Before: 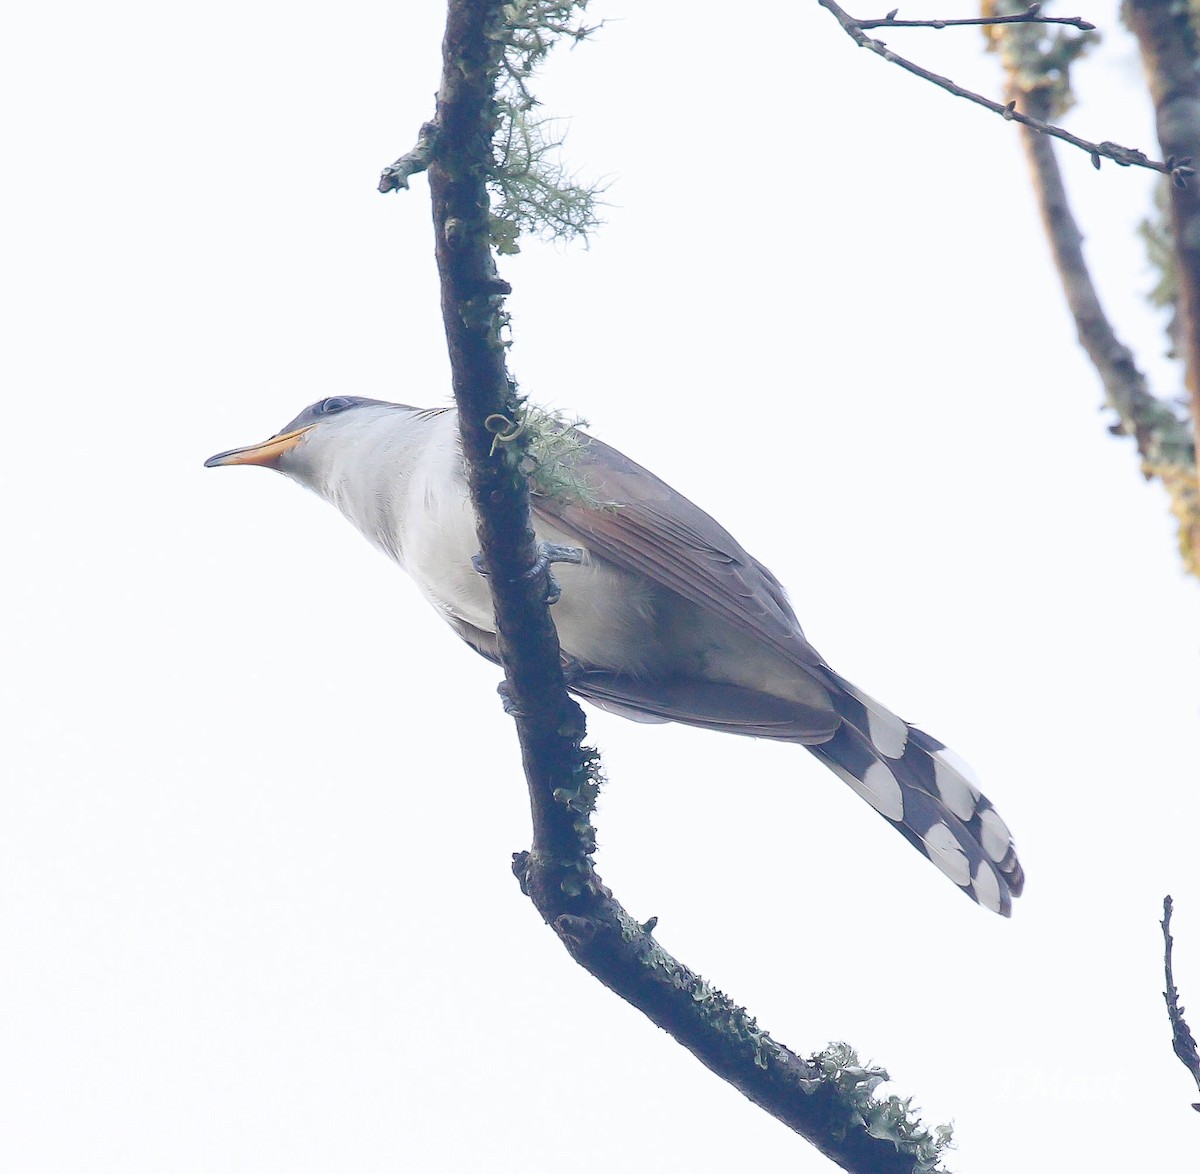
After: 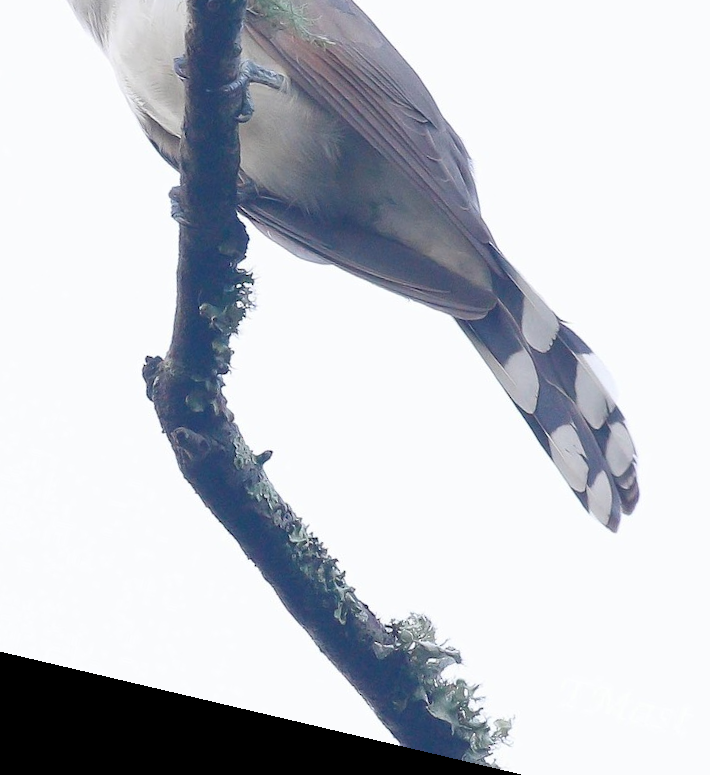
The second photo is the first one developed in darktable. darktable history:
crop: left 29.672%, top 41.786%, right 20.851%, bottom 3.487%
rotate and perspective: rotation 13.27°, automatic cropping off
